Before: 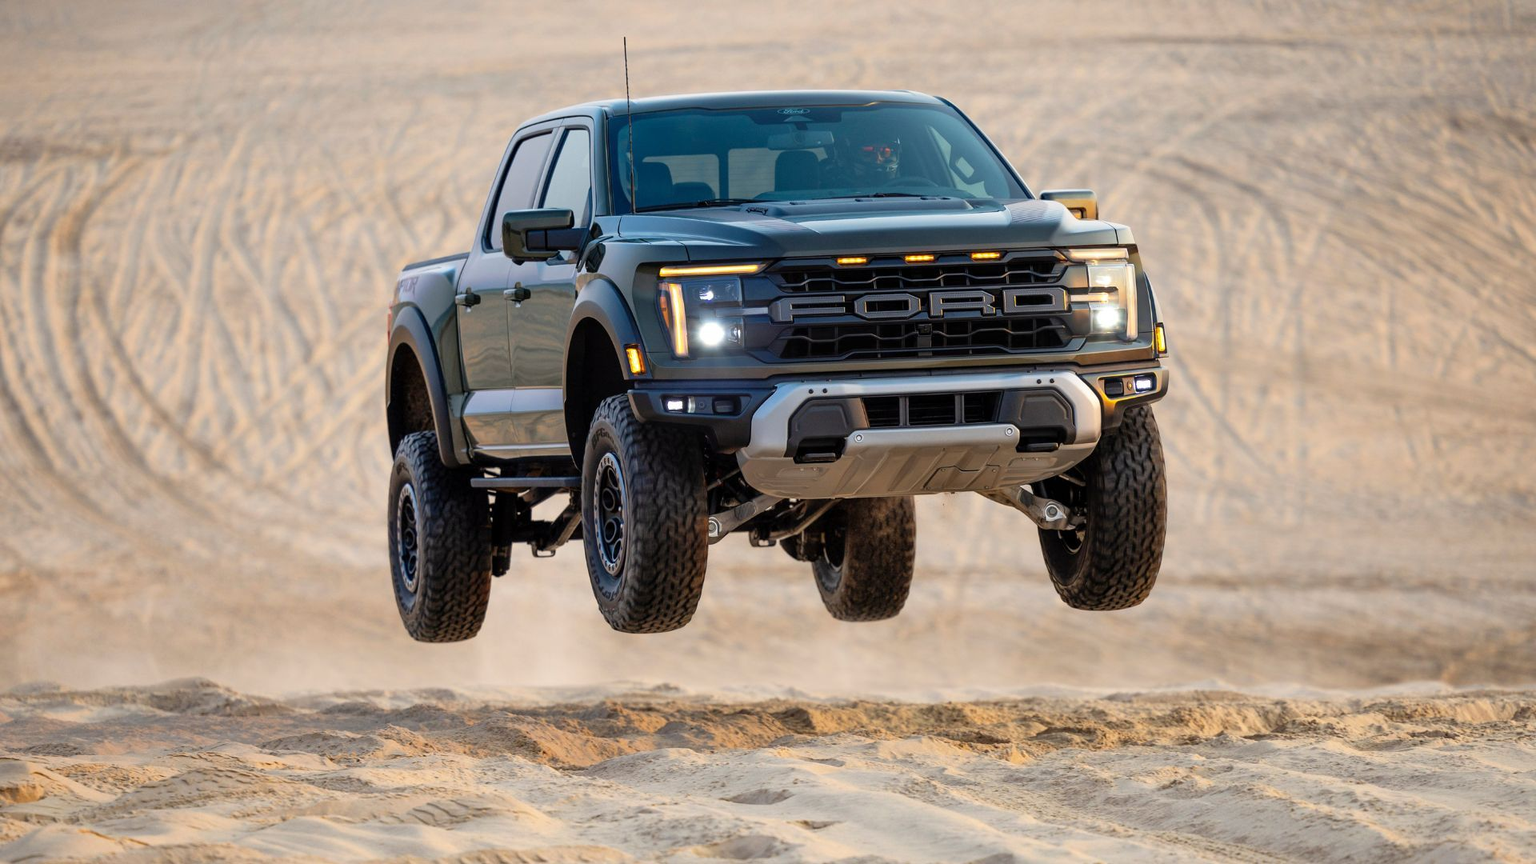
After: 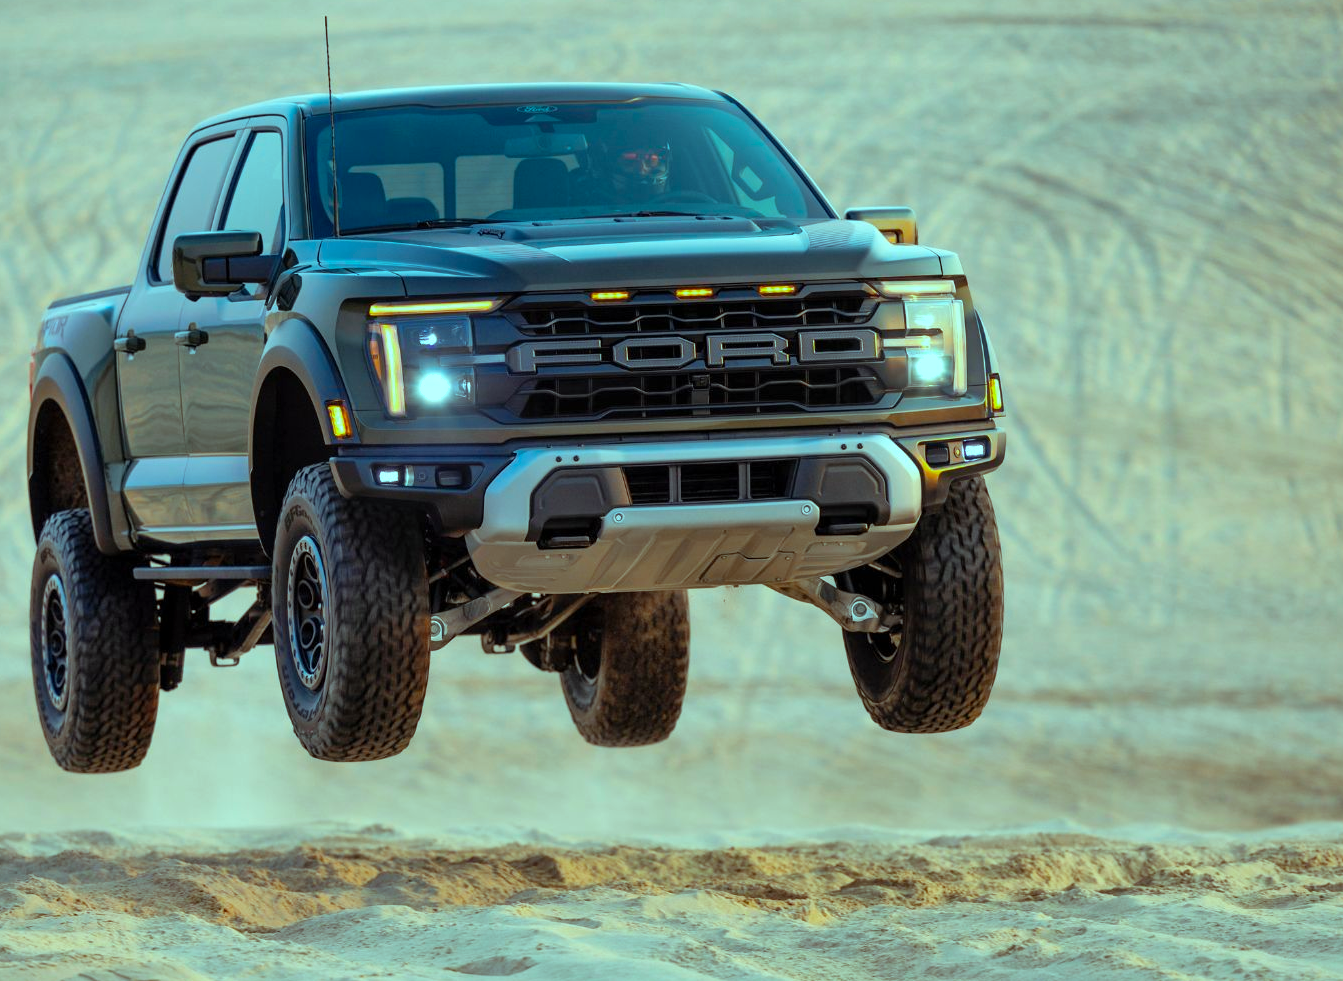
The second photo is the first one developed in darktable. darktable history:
shadows and highlights: shadows 25.62, highlights -25.99
crop and rotate: left 23.709%, top 2.891%, right 6.3%, bottom 6.212%
color balance rgb: highlights gain › chroma 5.411%, highlights gain › hue 196.18°, perceptual saturation grading › global saturation 30.03%, global vibrance -24.996%
